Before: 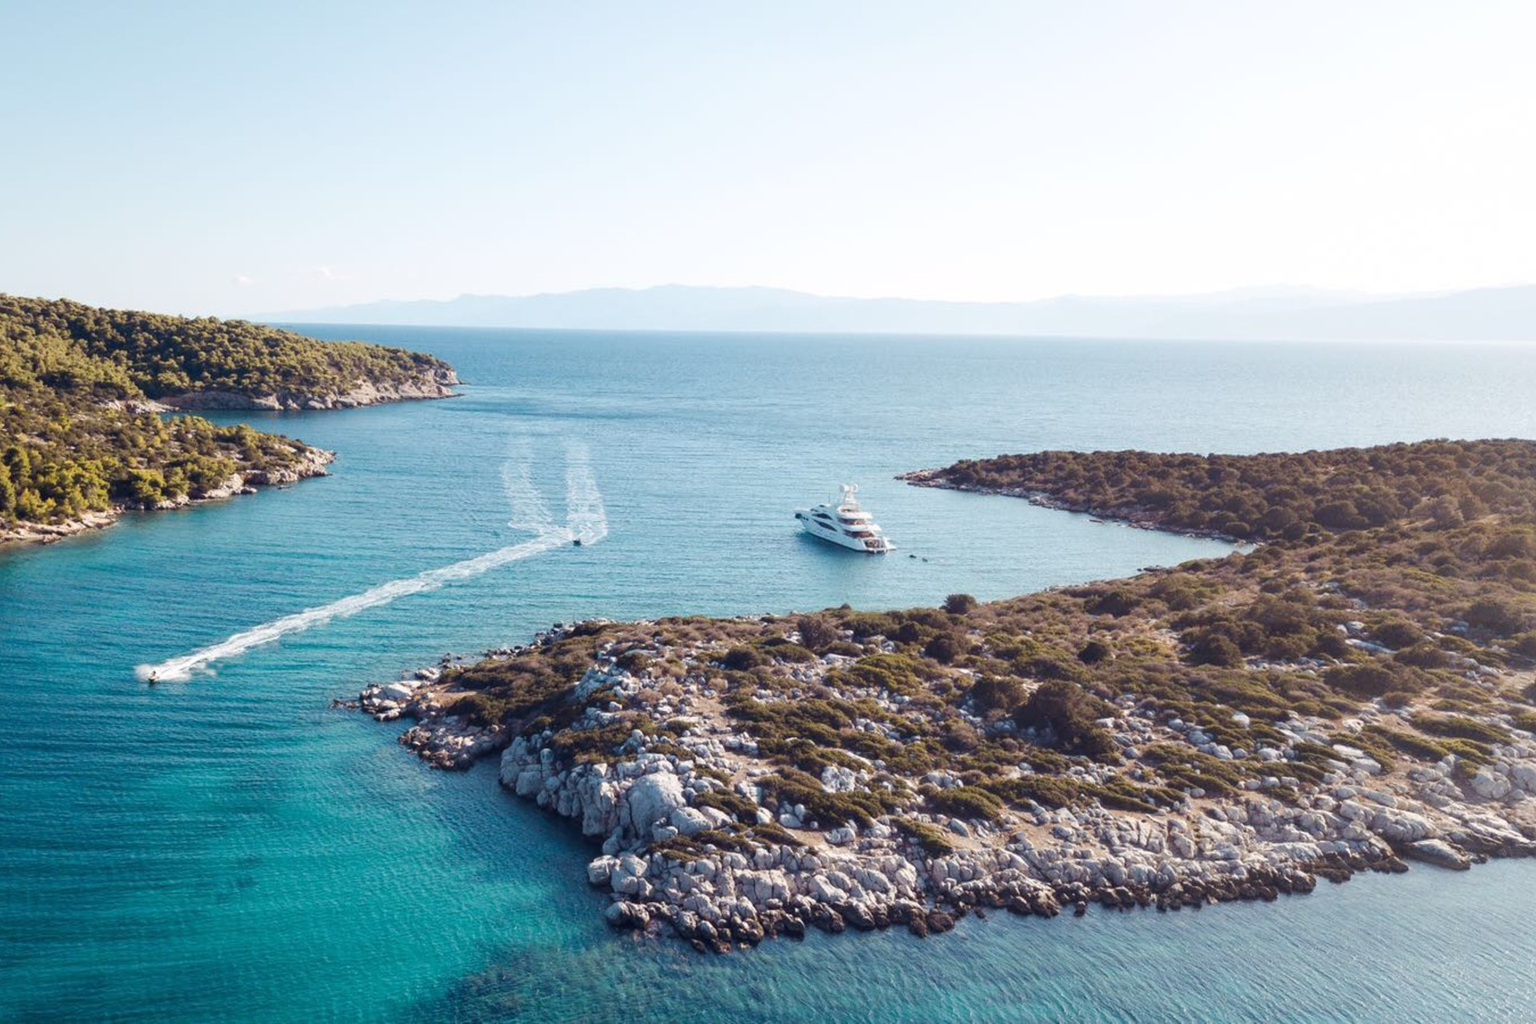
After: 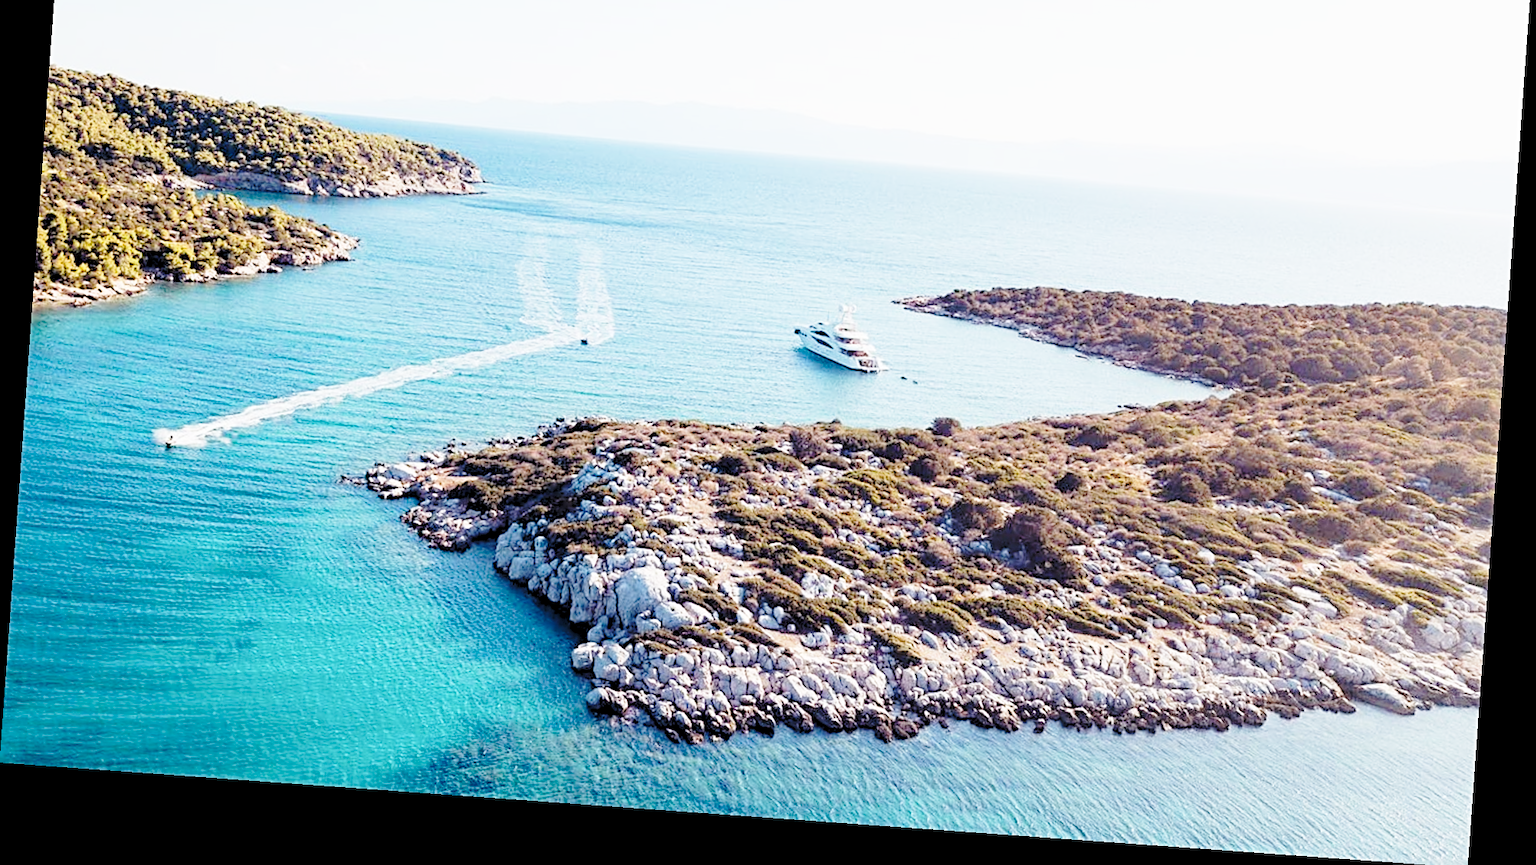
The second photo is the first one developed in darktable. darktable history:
crop and rotate: top 19.998%
rgb levels: preserve colors sum RGB, levels [[0.038, 0.433, 0.934], [0, 0.5, 1], [0, 0.5, 1]]
sharpen: radius 2.584, amount 0.688
rotate and perspective: rotation 4.1°, automatic cropping off
base curve: curves: ch0 [(0, 0) (0.032, 0.037) (0.105, 0.228) (0.435, 0.76) (0.856, 0.983) (1, 1)], preserve colors none
